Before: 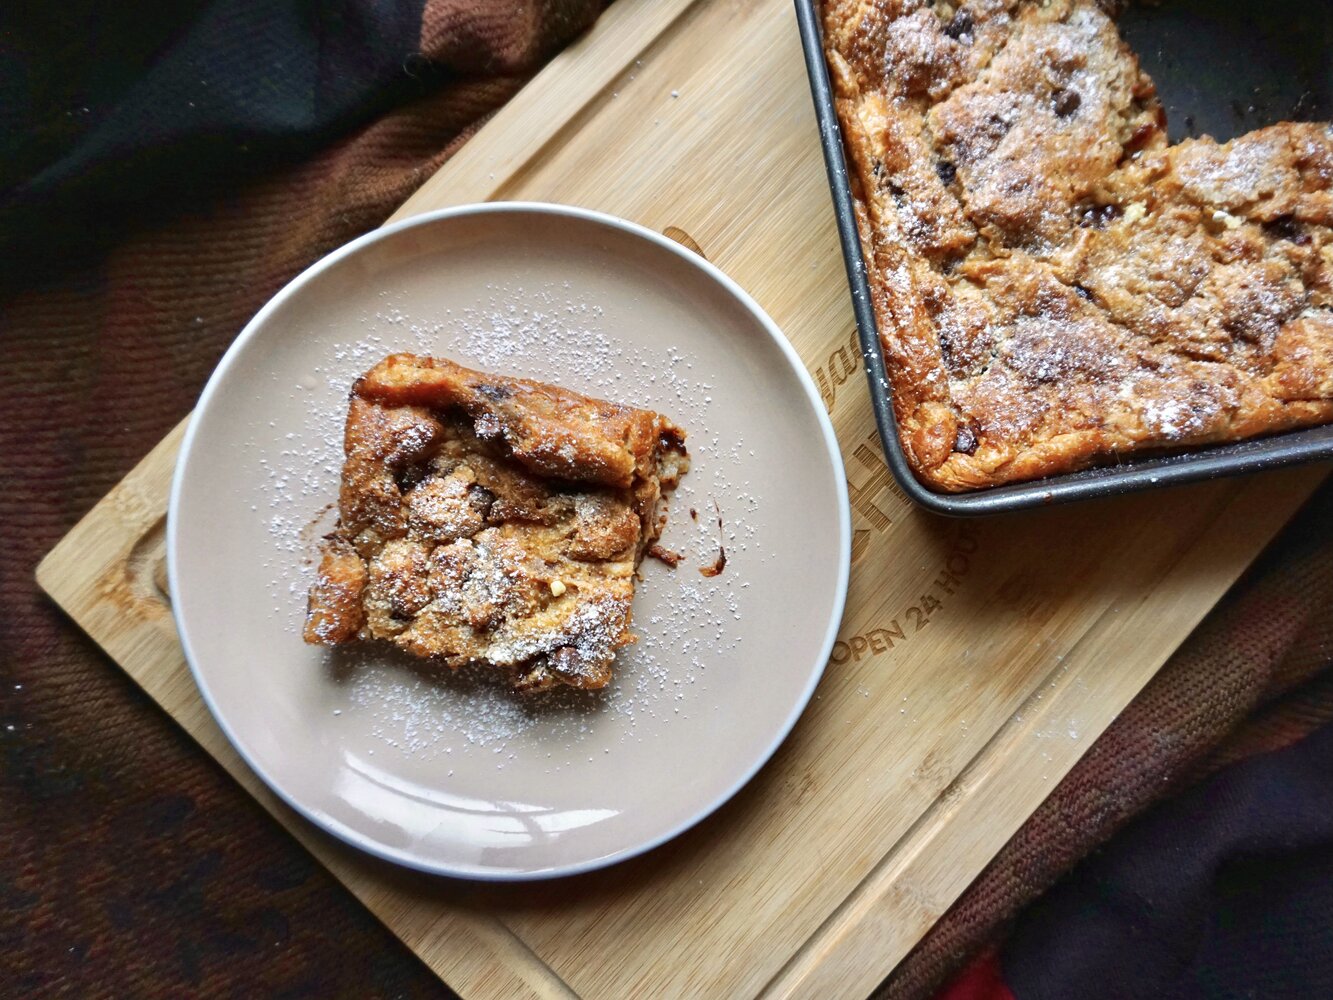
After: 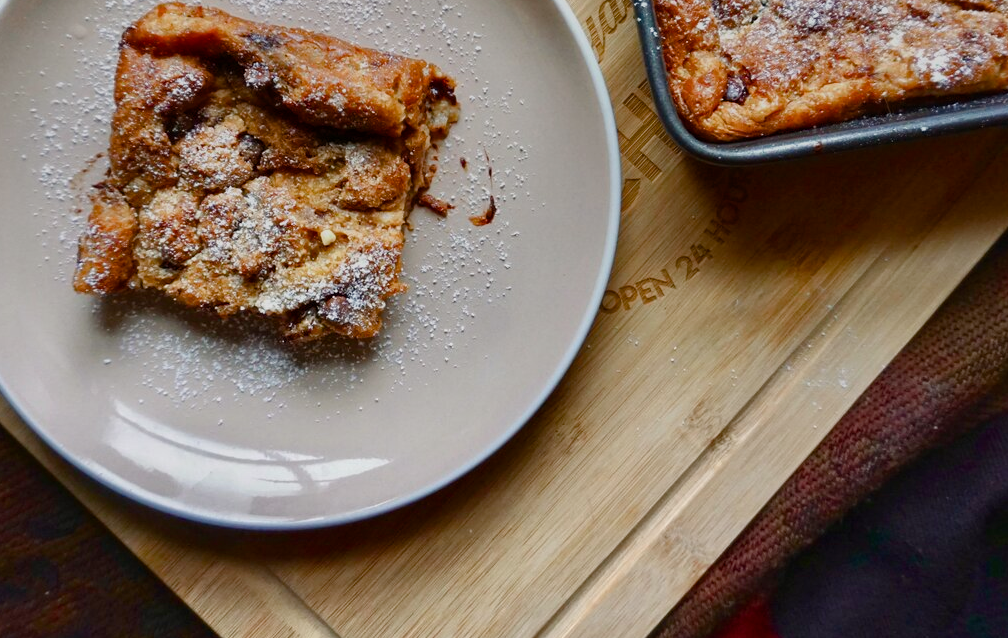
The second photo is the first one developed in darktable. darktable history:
crop and rotate: left 17.299%, top 35.115%, right 7.015%, bottom 1.024%
graduated density: rotation 5.63°, offset 76.9
color balance rgb: perceptual saturation grading › global saturation 20%, perceptual saturation grading › highlights -50%, perceptual saturation grading › shadows 30%
